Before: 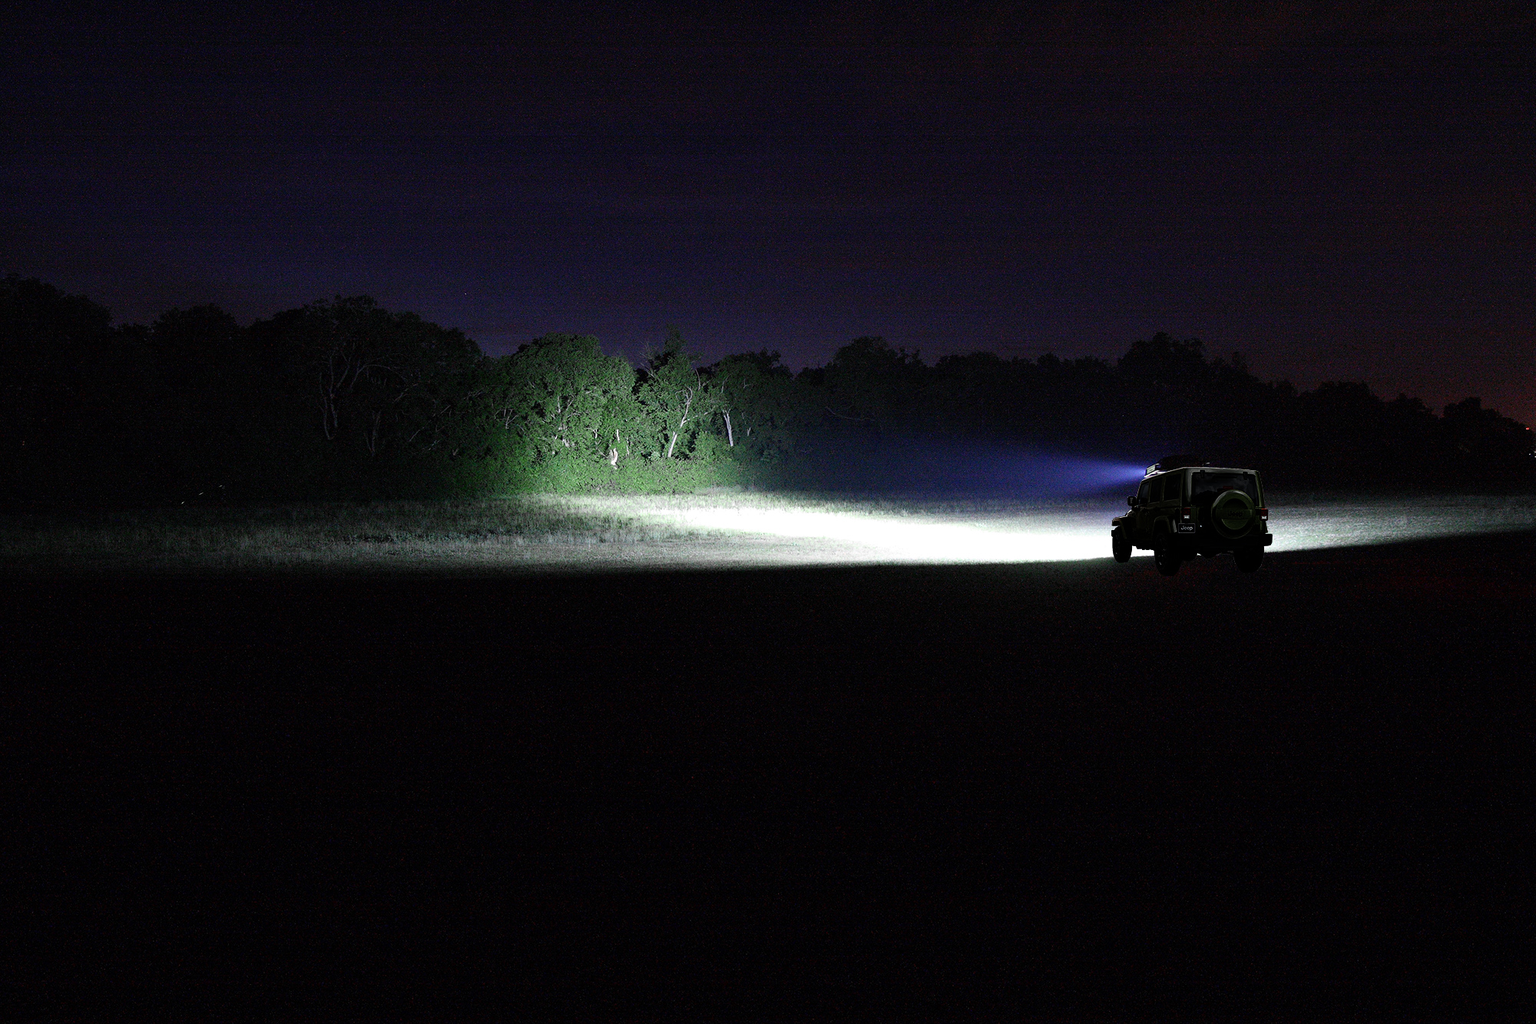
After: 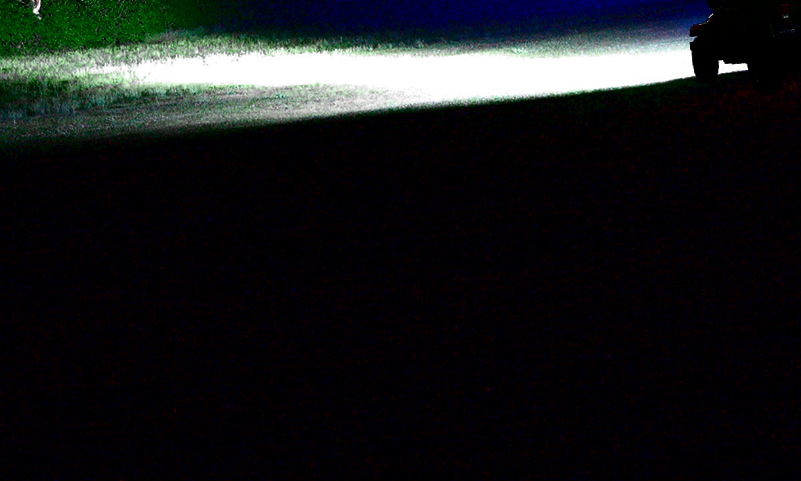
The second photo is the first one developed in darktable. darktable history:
crop: left 37.221%, top 45.169%, right 20.63%, bottom 13.777%
velvia: strength 17%
contrast brightness saturation: brightness -1, saturation 1
rotate and perspective: rotation -5°, crop left 0.05, crop right 0.952, crop top 0.11, crop bottom 0.89
